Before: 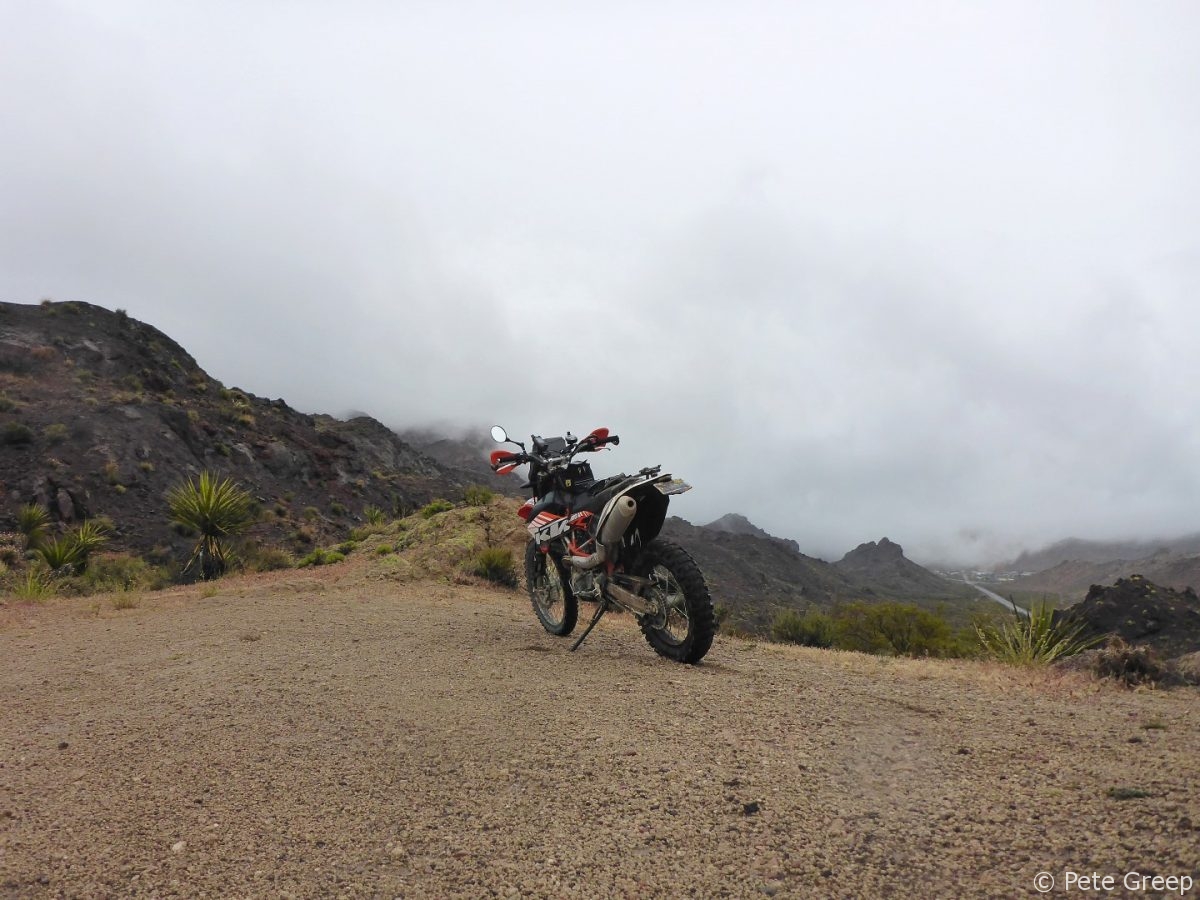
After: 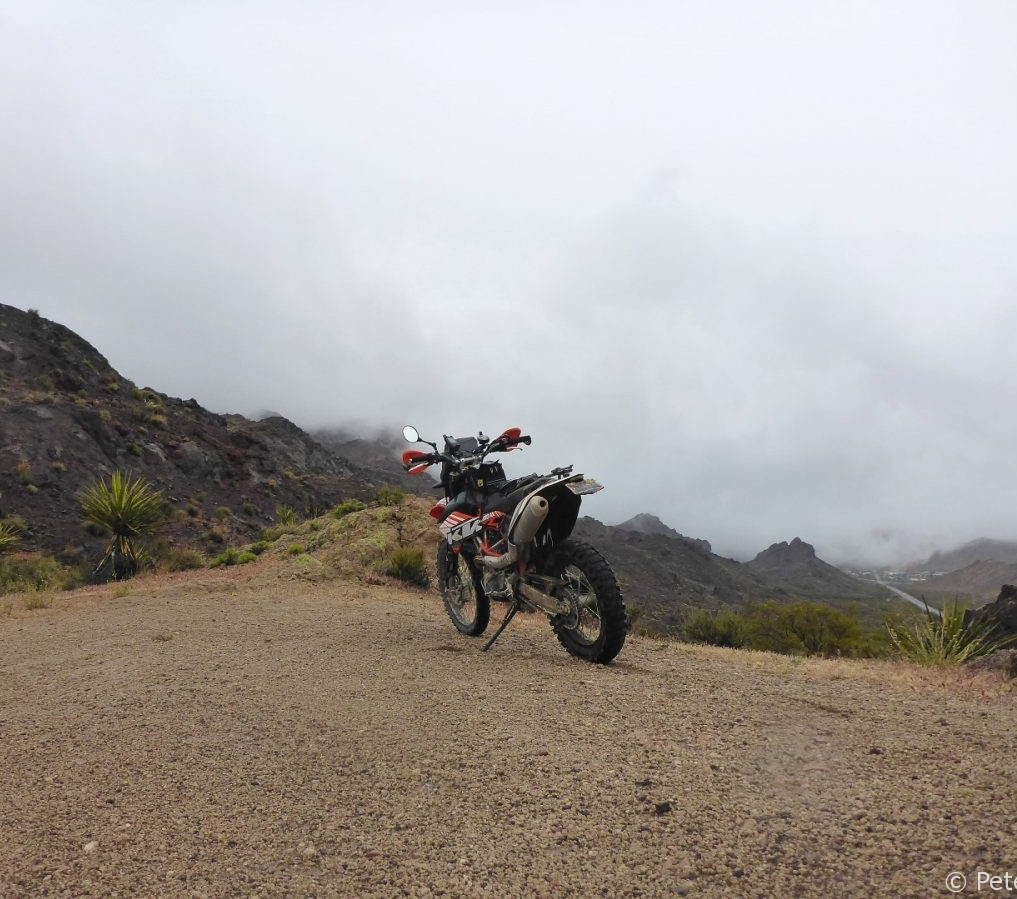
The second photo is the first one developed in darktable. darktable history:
crop: left 7.395%, right 7.826%
